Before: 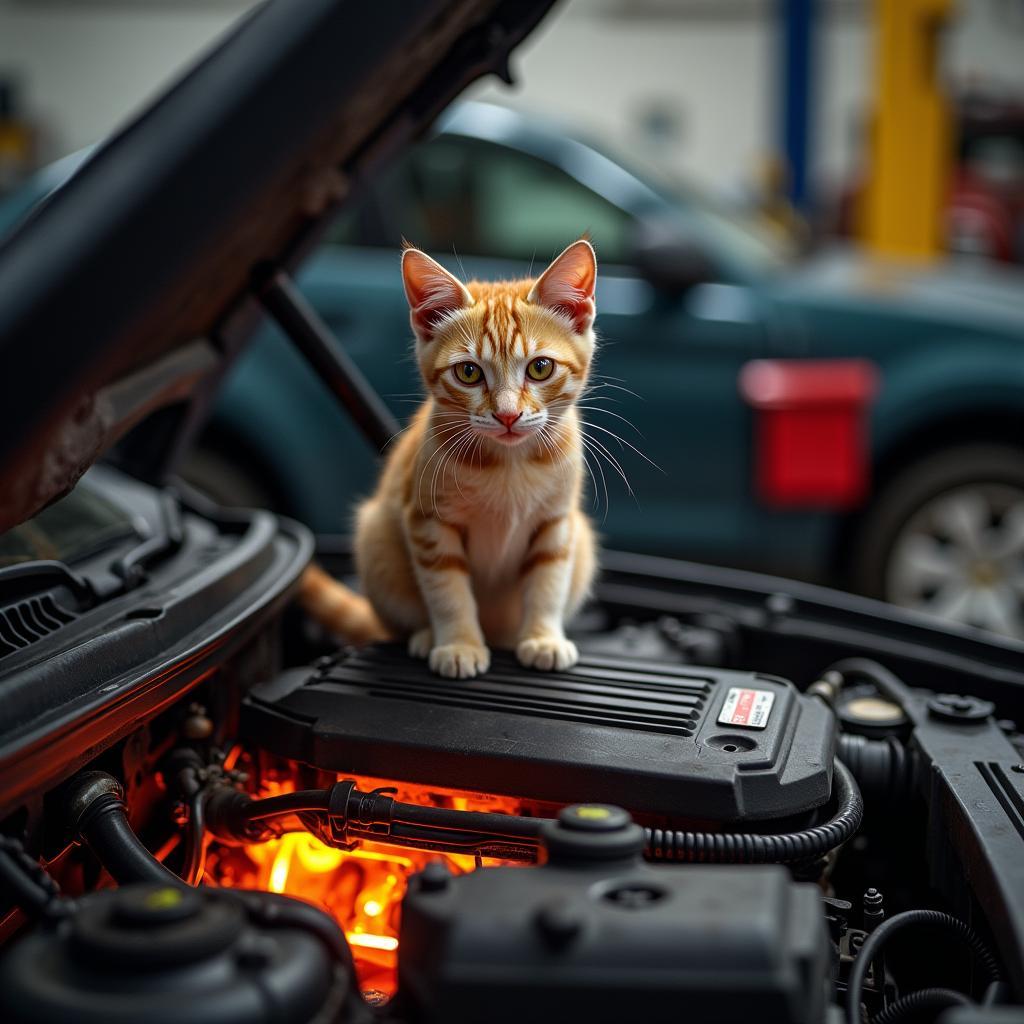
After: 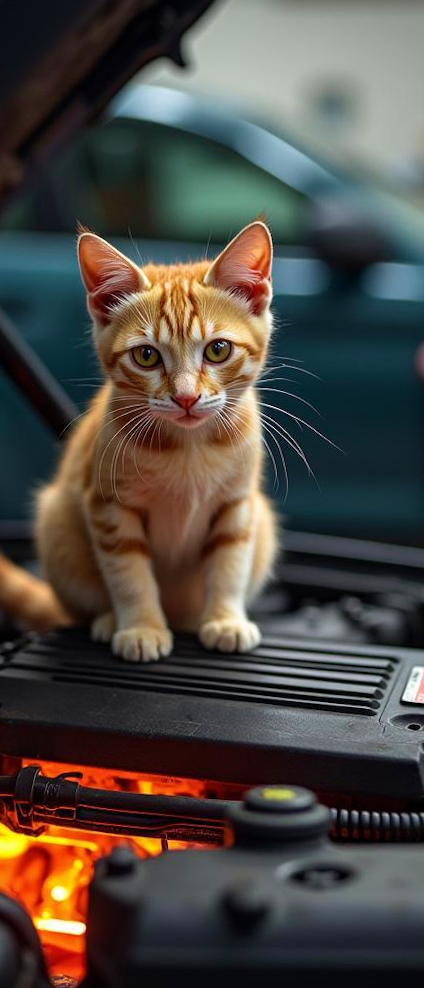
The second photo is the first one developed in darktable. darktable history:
crop: left 31.229%, right 27.105%
rotate and perspective: rotation -1°, crop left 0.011, crop right 0.989, crop top 0.025, crop bottom 0.975
velvia: on, module defaults
